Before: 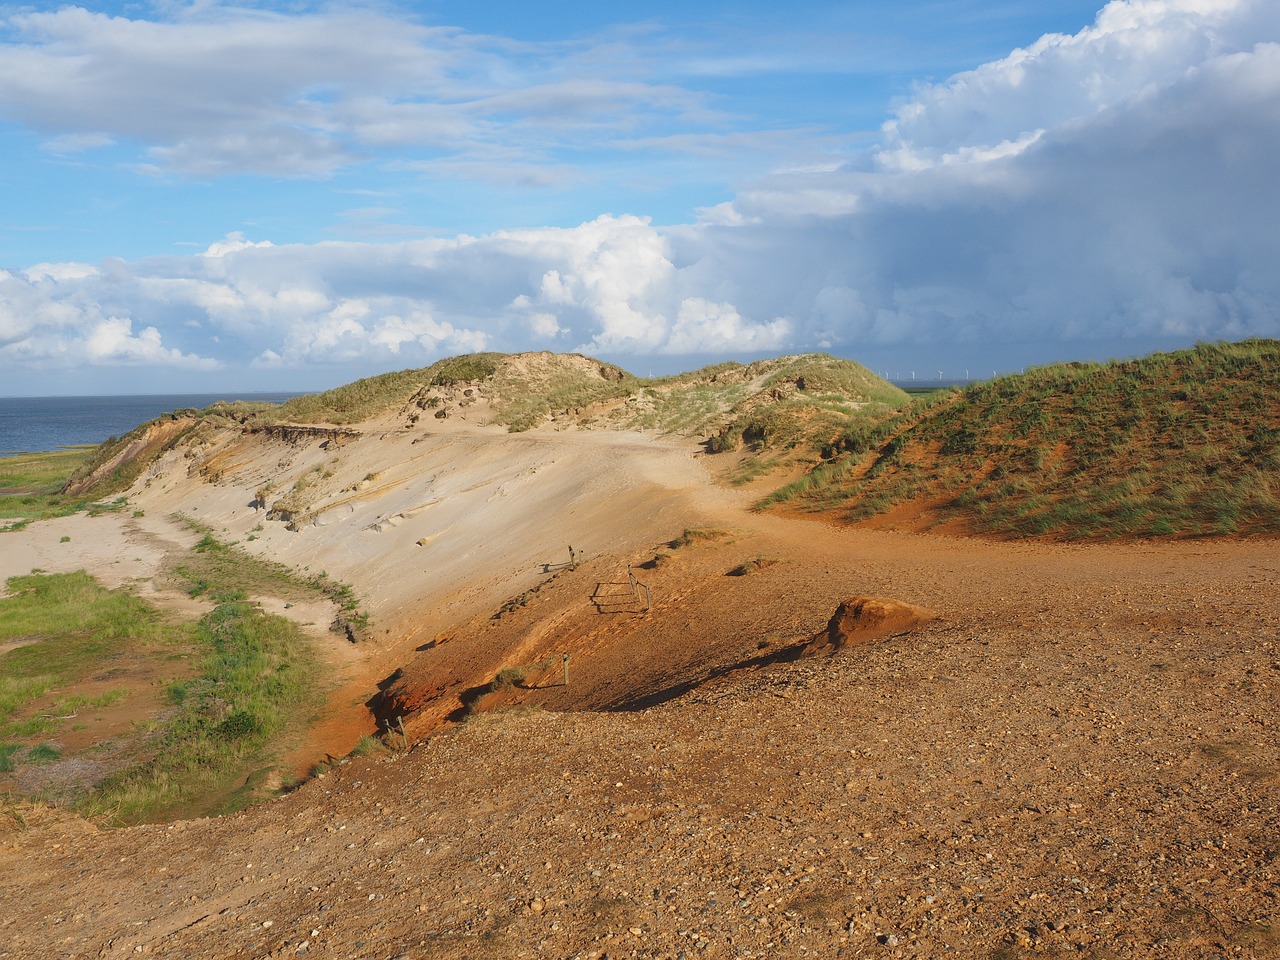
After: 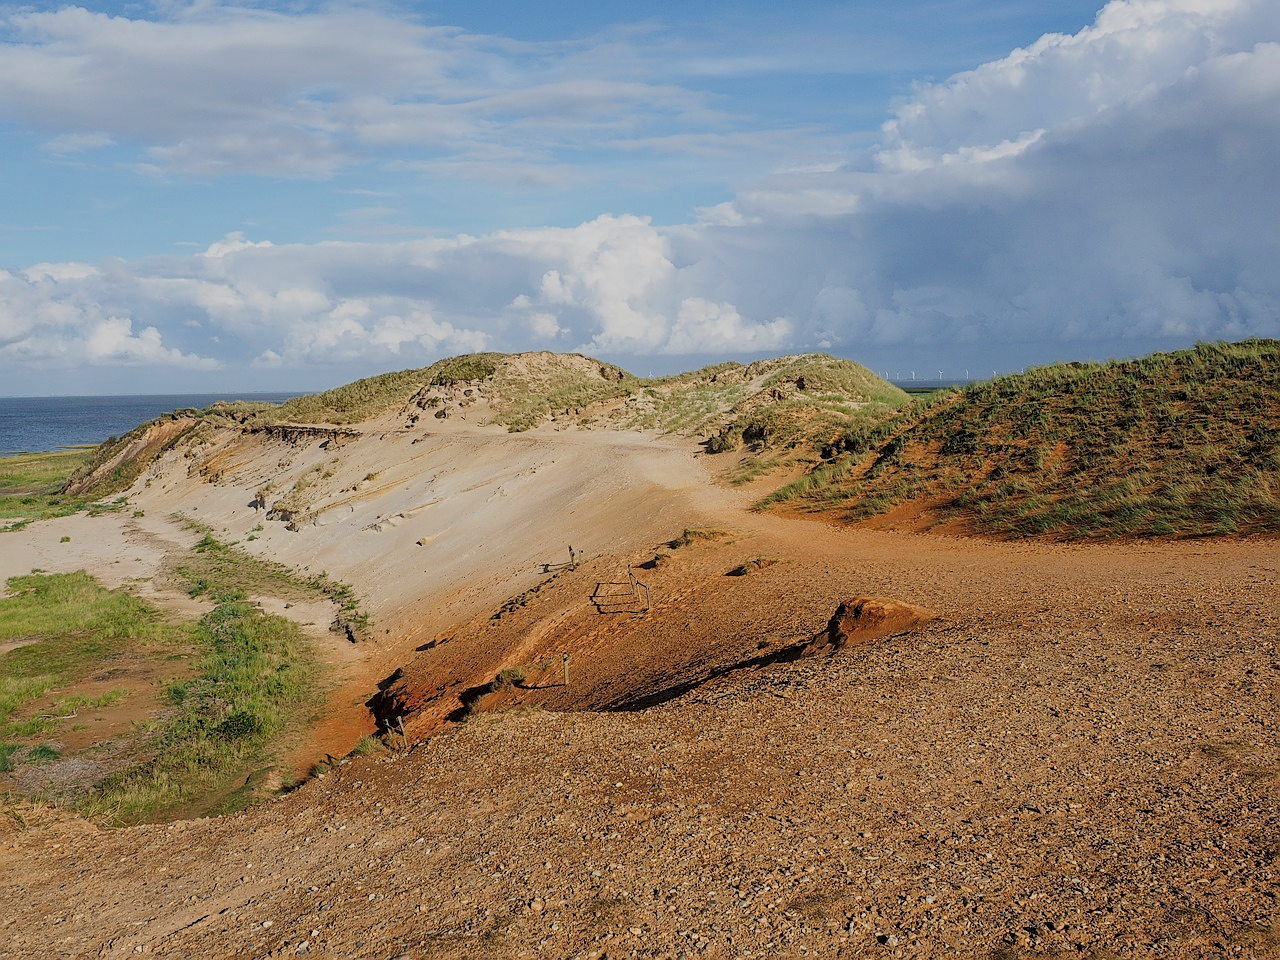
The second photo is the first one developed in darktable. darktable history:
sharpen: on, module defaults
local contrast: on, module defaults
filmic rgb: black relative exposure -6.98 EV, white relative exposure 5.63 EV, hardness 2.86
